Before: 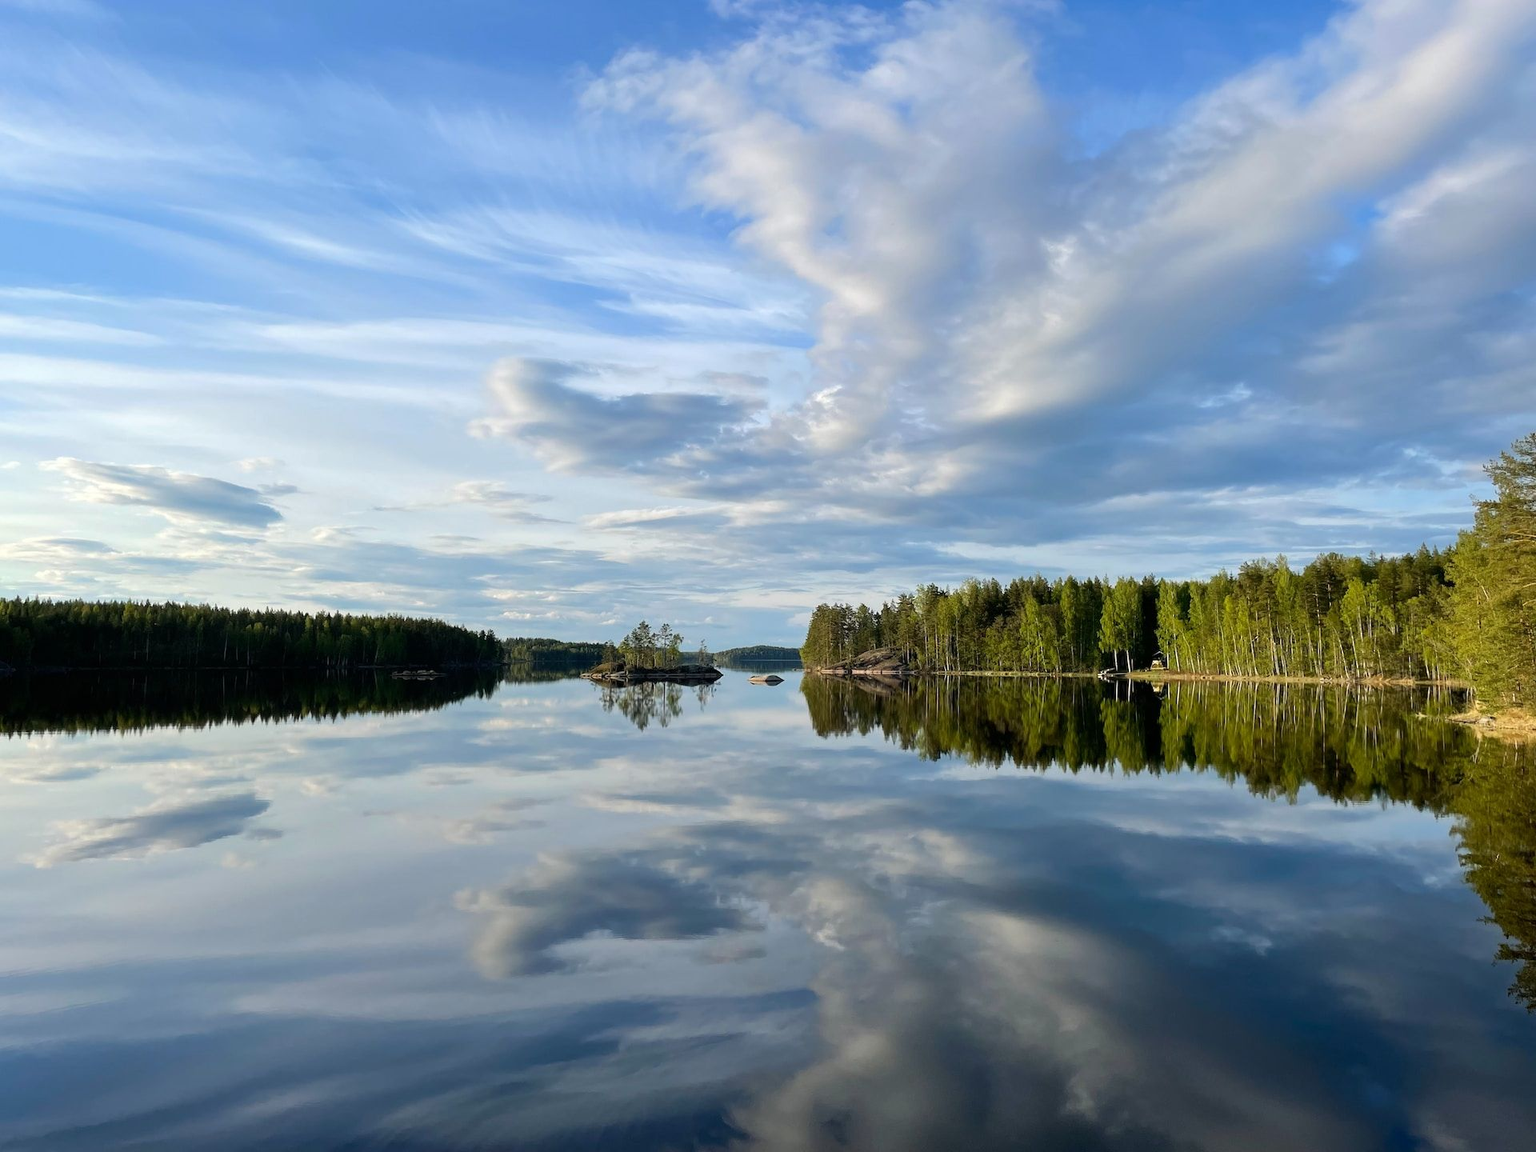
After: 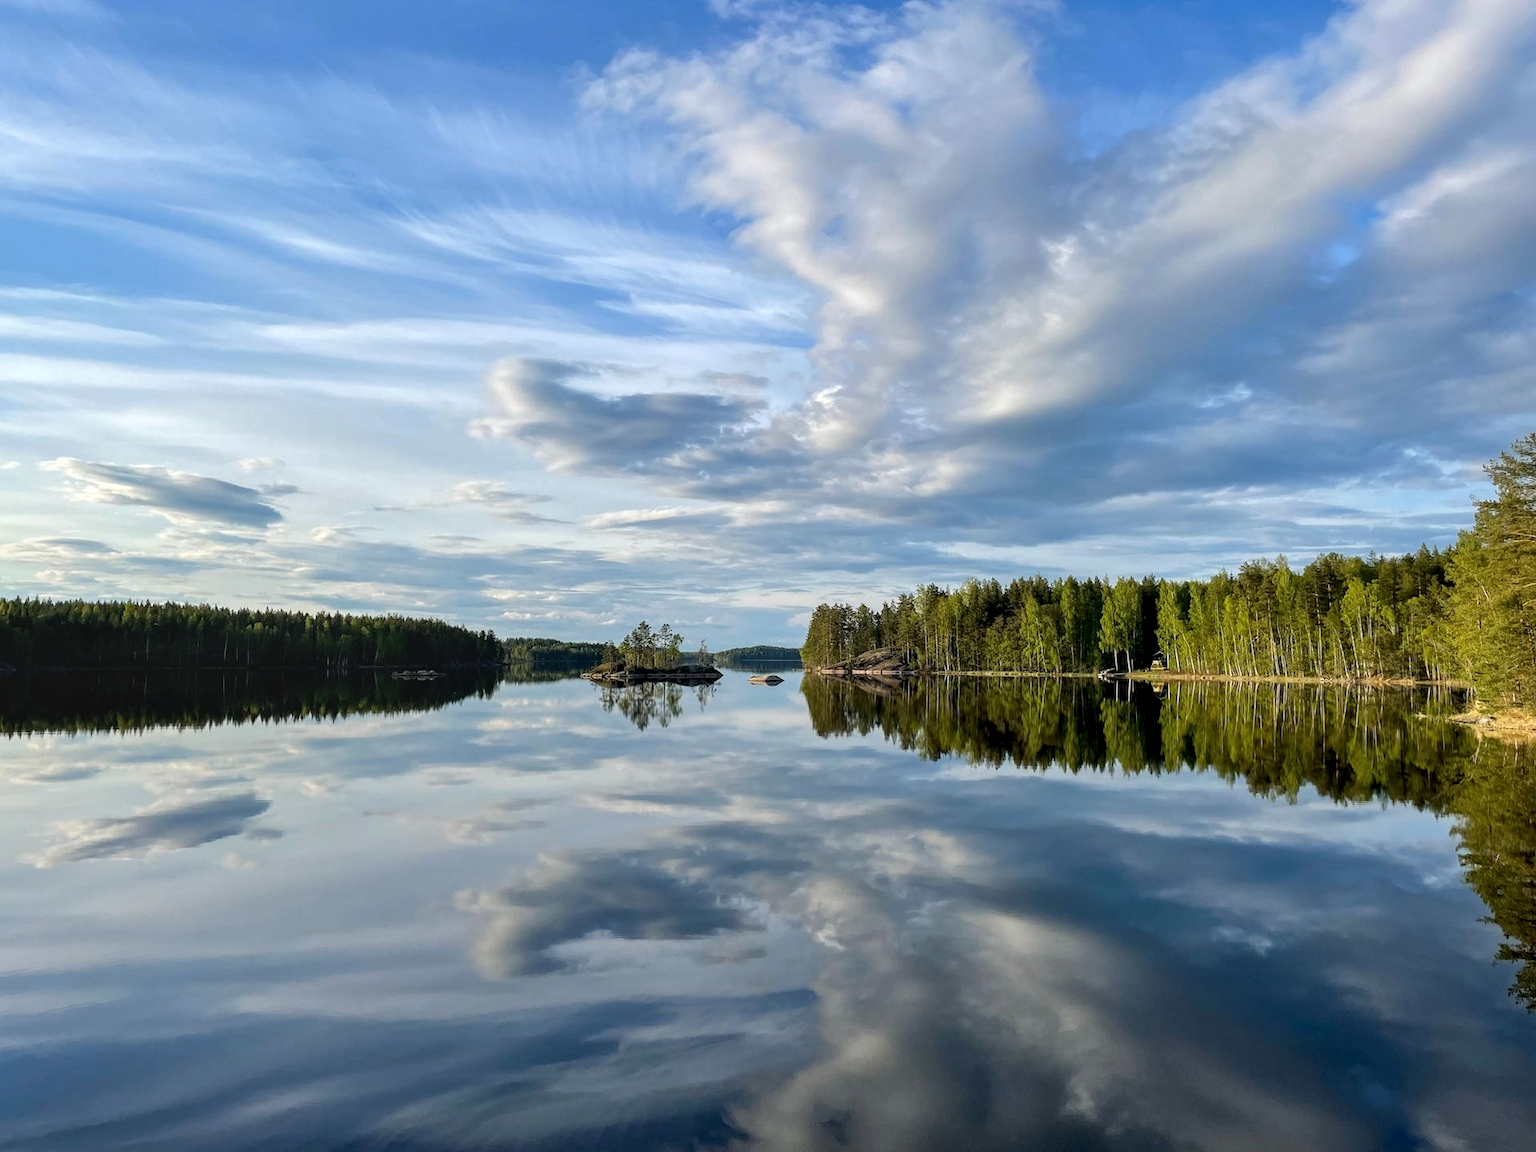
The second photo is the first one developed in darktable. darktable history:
shadows and highlights: shadows 37.27, highlights -28.18, soften with gaussian
local contrast: on, module defaults
